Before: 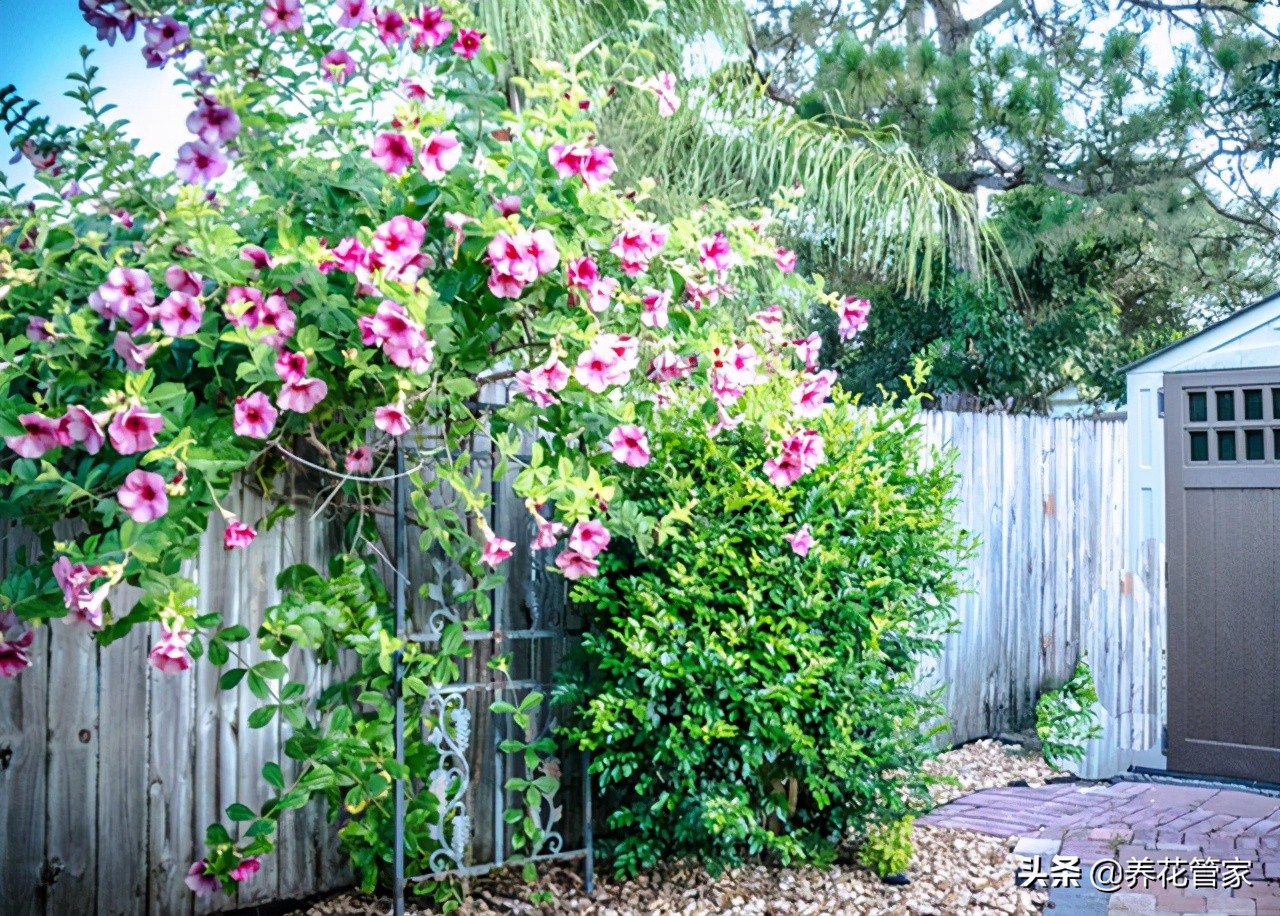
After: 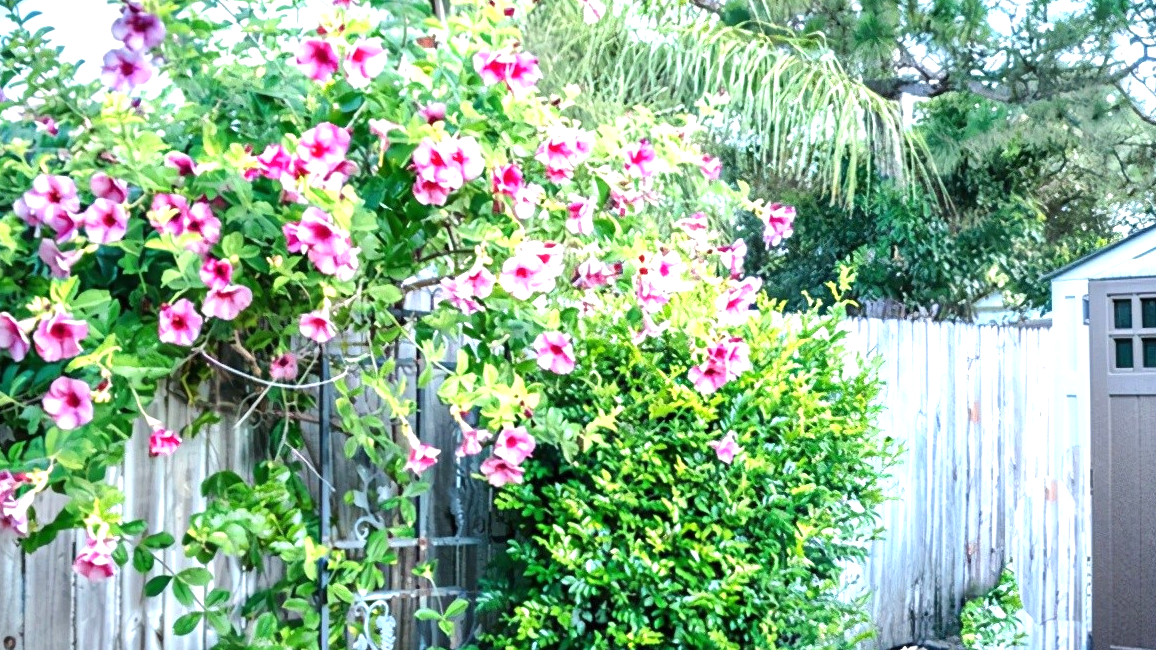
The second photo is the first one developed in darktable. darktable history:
color correction: highlights b* -0.017
crop: left 5.894%, top 10.201%, right 3.76%, bottom 18.821%
exposure: black level correction 0, exposure 0.596 EV, compensate highlight preservation false
